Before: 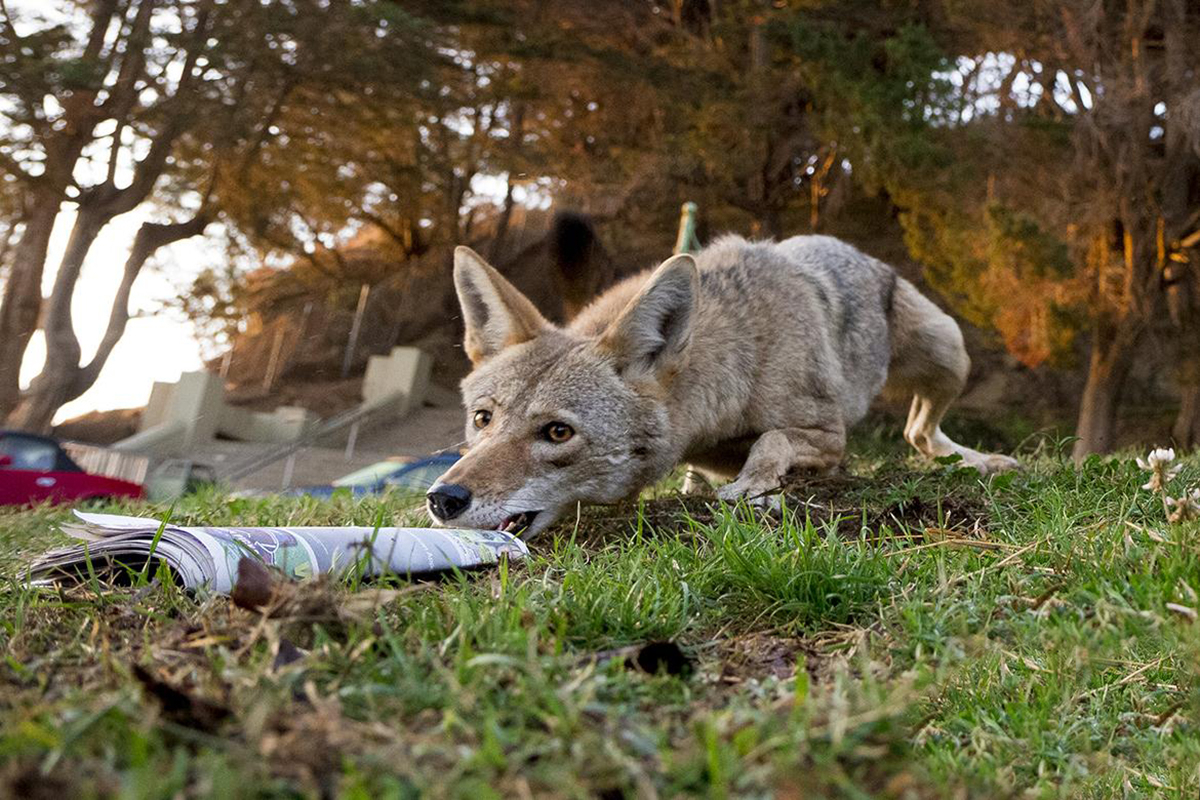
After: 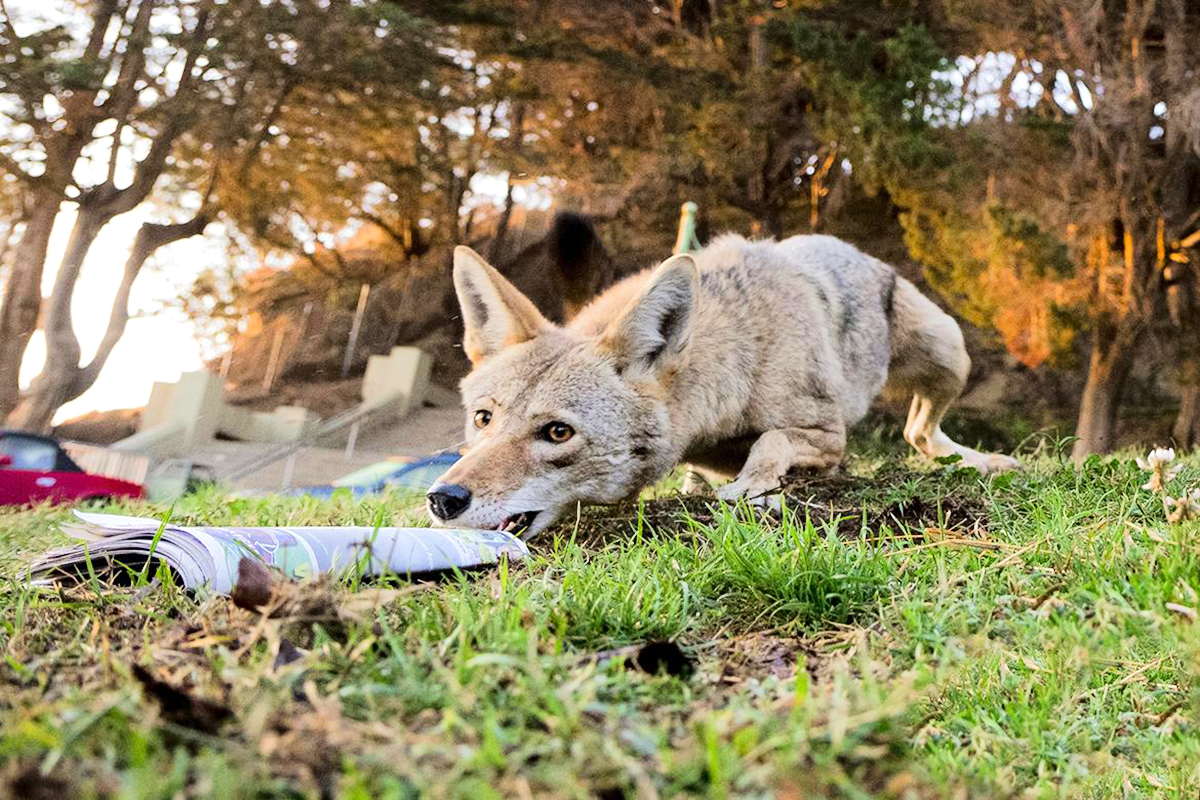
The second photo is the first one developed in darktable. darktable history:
color correction: highlights a* -0.319, highlights b* -0.084
tone equalizer: -7 EV 0.147 EV, -6 EV 0.621 EV, -5 EV 1.18 EV, -4 EV 1.3 EV, -3 EV 1.18 EV, -2 EV 0.6 EV, -1 EV 0.167 EV, edges refinement/feathering 500, mask exposure compensation -1.57 EV, preserve details no
